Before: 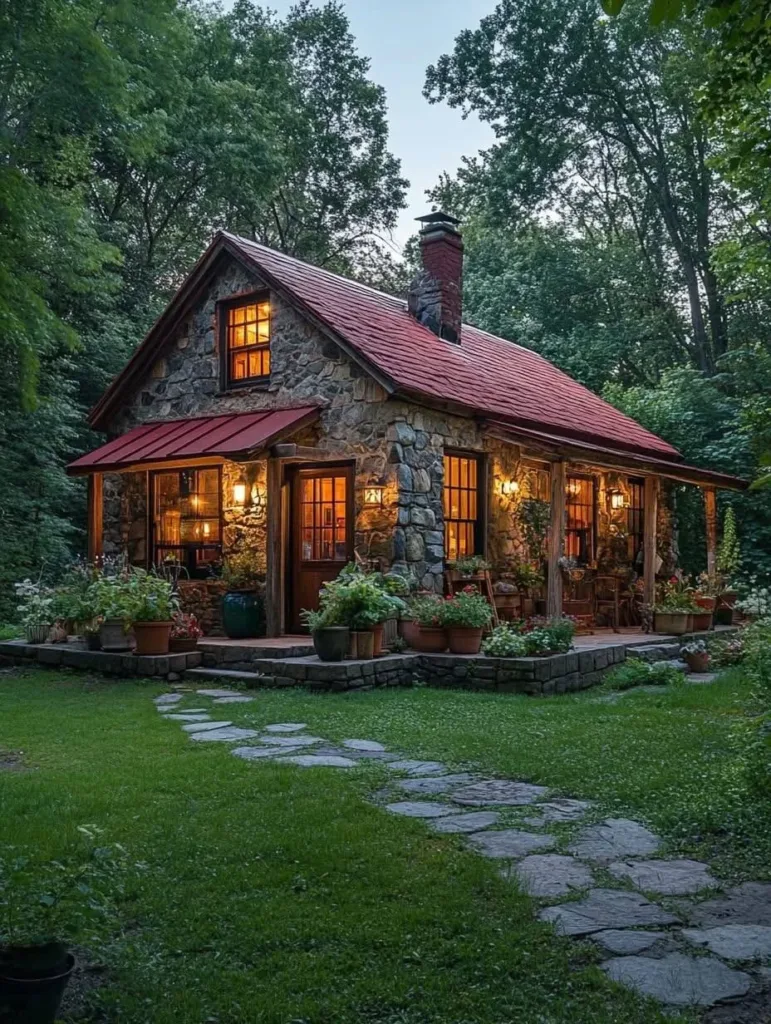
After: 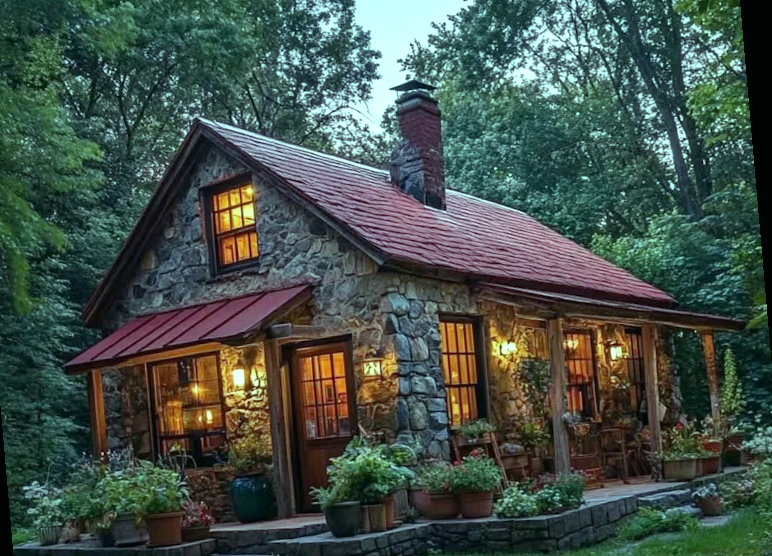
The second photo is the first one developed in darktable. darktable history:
exposure: exposure 0.207 EV, compensate highlight preservation false
color balance: mode lift, gamma, gain (sRGB), lift [0.997, 0.979, 1.021, 1.011], gamma [1, 1.084, 0.916, 0.998], gain [1, 0.87, 1.13, 1.101], contrast 4.55%, contrast fulcrum 38.24%, output saturation 104.09%
crop and rotate: top 4.848%, bottom 29.503%
rotate and perspective: rotation -5°, crop left 0.05, crop right 0.952, crop top 0.11, crop bottom 0.89
